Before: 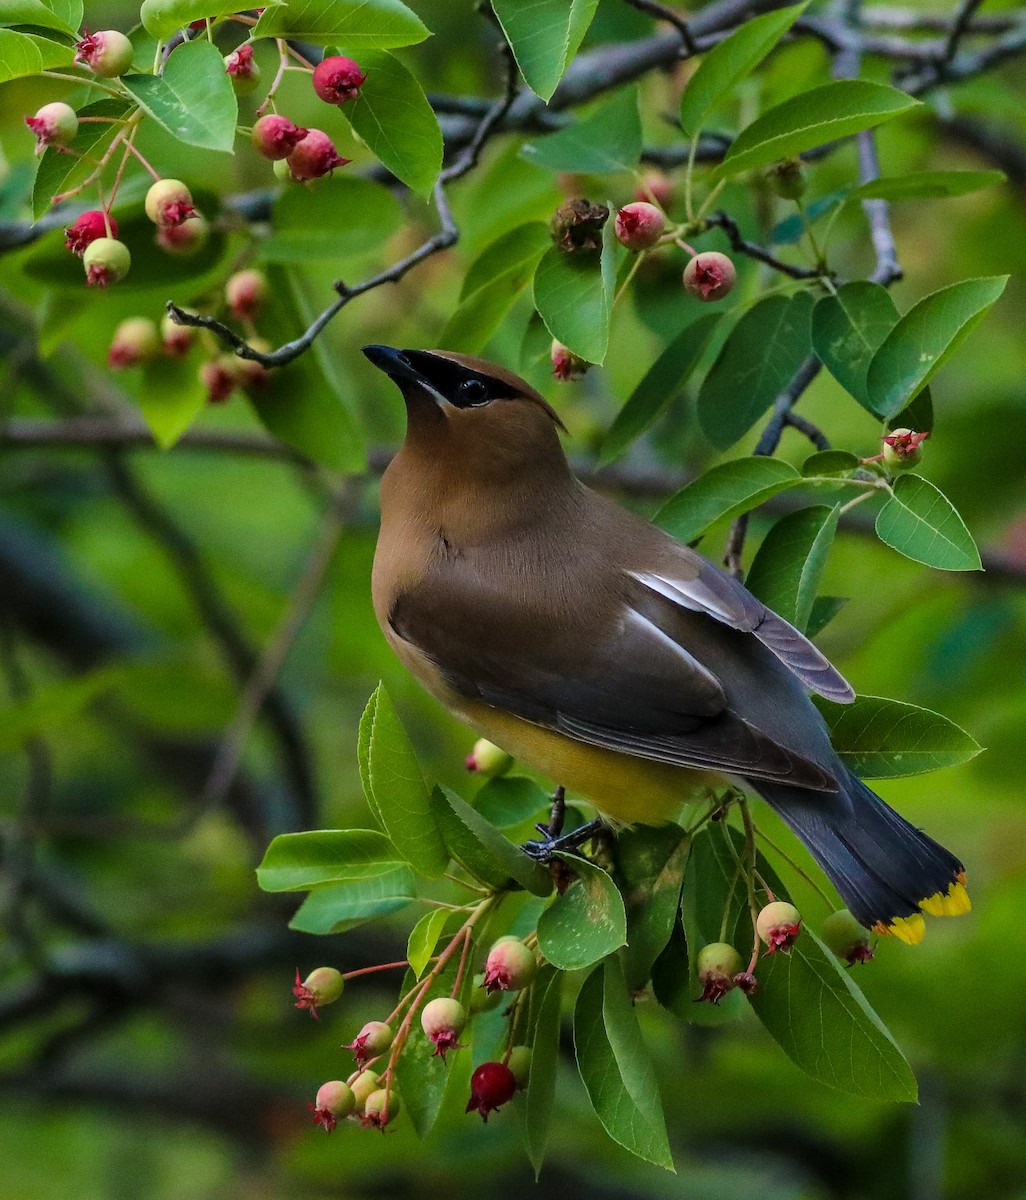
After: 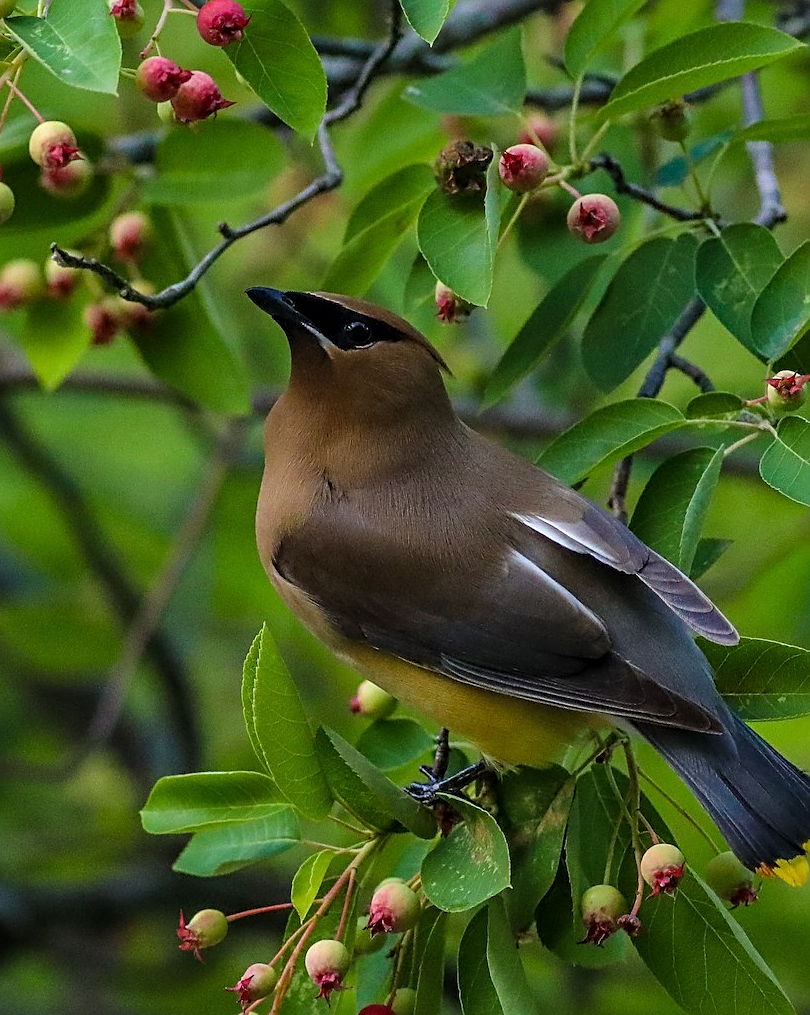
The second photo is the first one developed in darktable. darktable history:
crop: left 11.402%, top 4.888%, right 9.578%, bottom 10.509%
sharpen: on, module defaults
